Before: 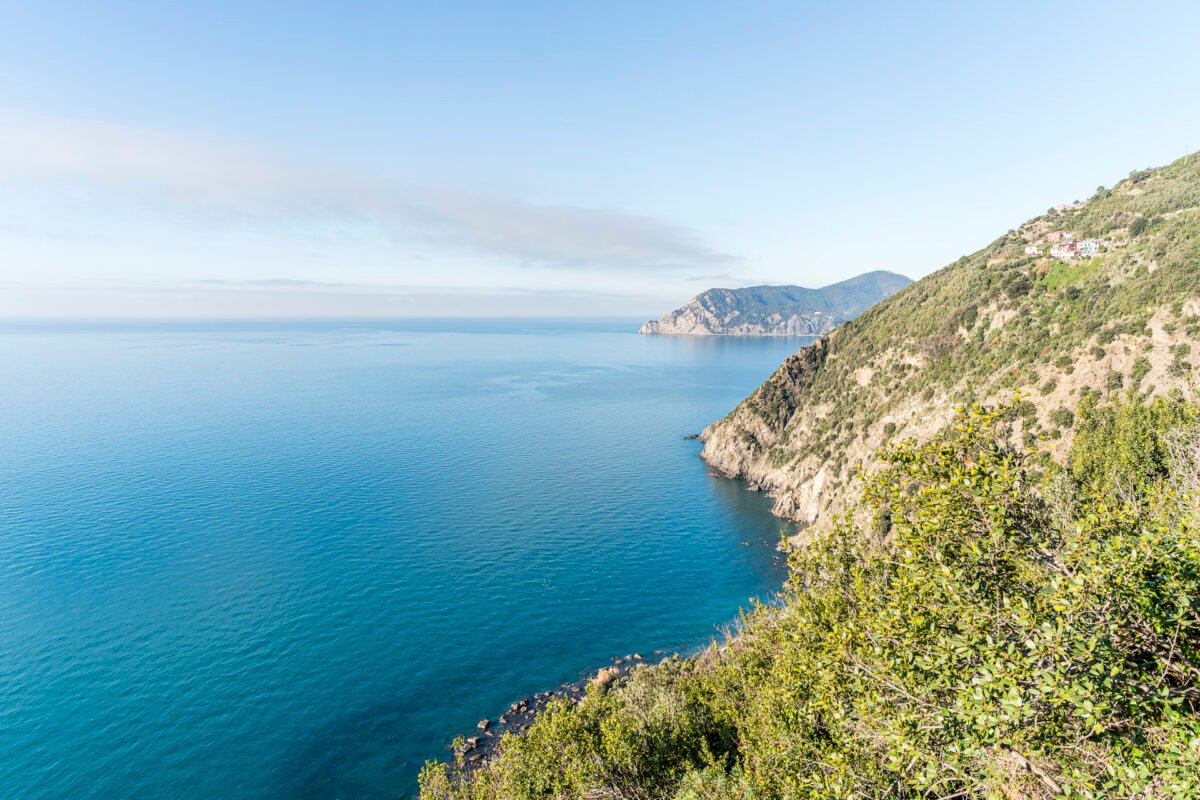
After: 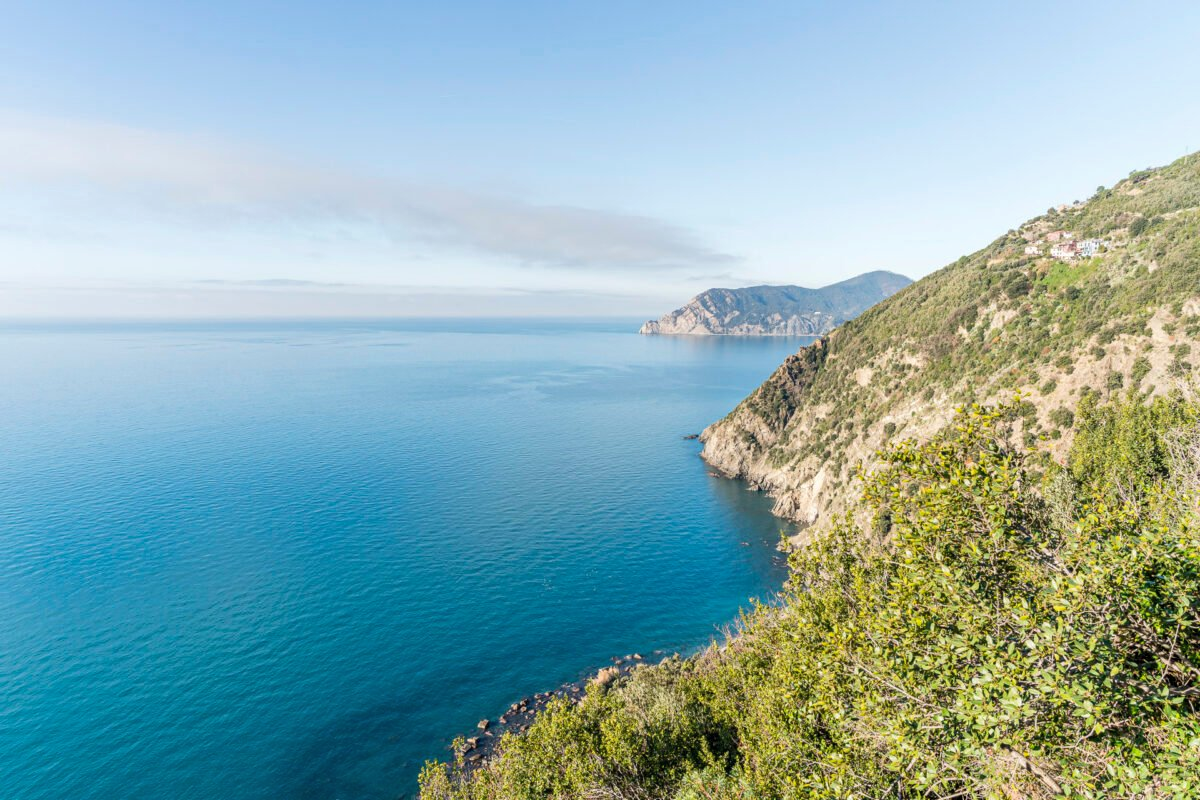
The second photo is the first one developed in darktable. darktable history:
color correction: highlights b* -0.053
shadows and highlights: shadows 25.16, highlights -25.57
